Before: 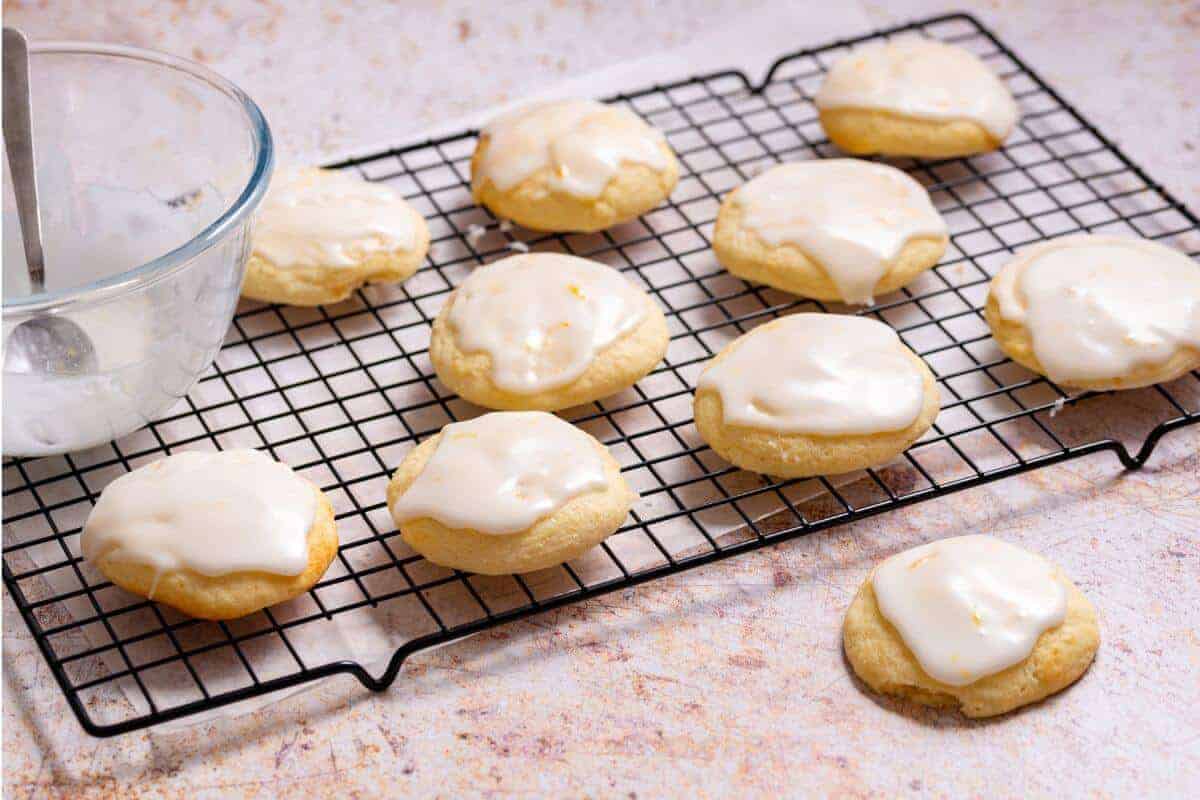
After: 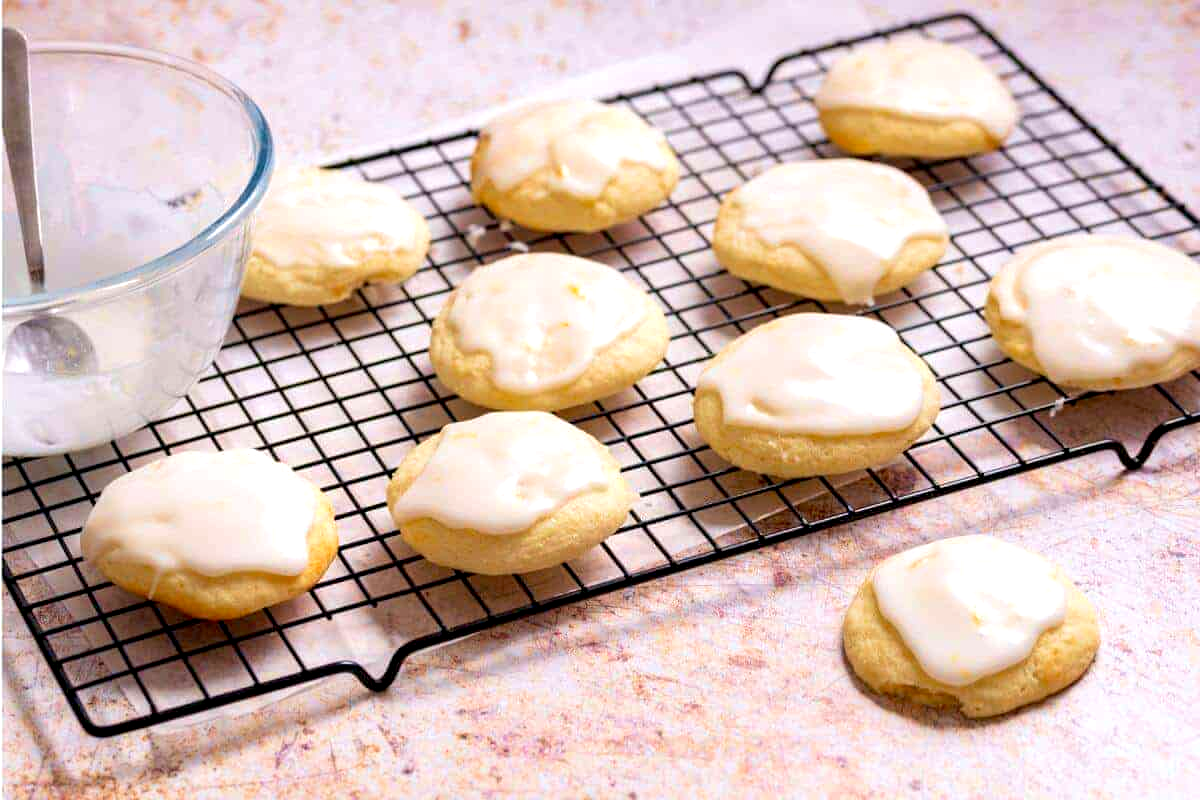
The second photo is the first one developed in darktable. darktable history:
velvia: strength 29.23%
exposure: black level correction 0.005, exposure 0.276 EV, compensate exposure bias true, compensate highlight preservation false
